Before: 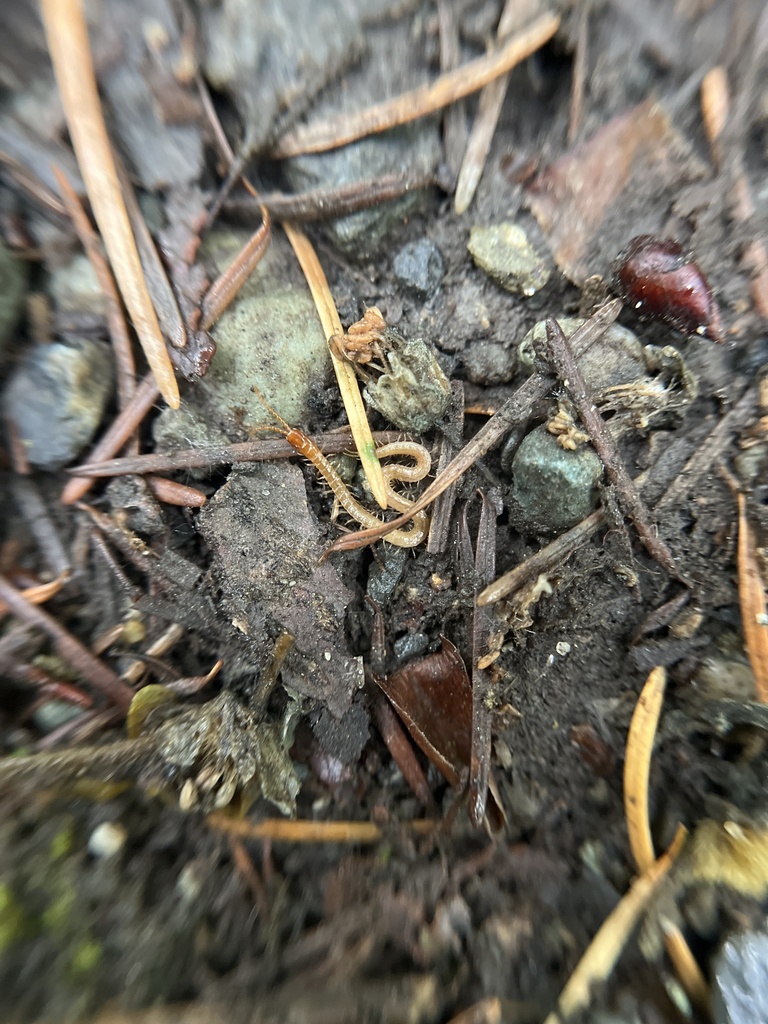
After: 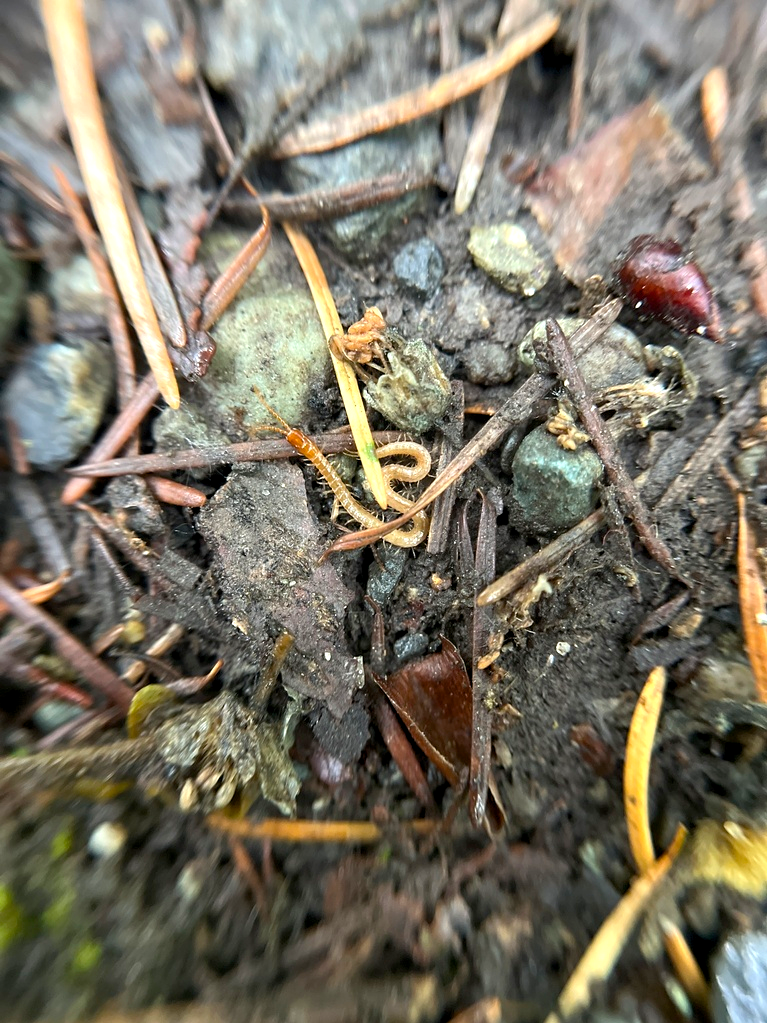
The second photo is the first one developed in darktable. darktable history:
crop and rotate: left 0.125%, bottom 0.012%
color balance rgb: global offset › luminance -0.301%, global offset › hue 262.14°, perceptual saturation grading › global saturation 10.628%, perceptual brilliance grading › global brilliance 9.846%
